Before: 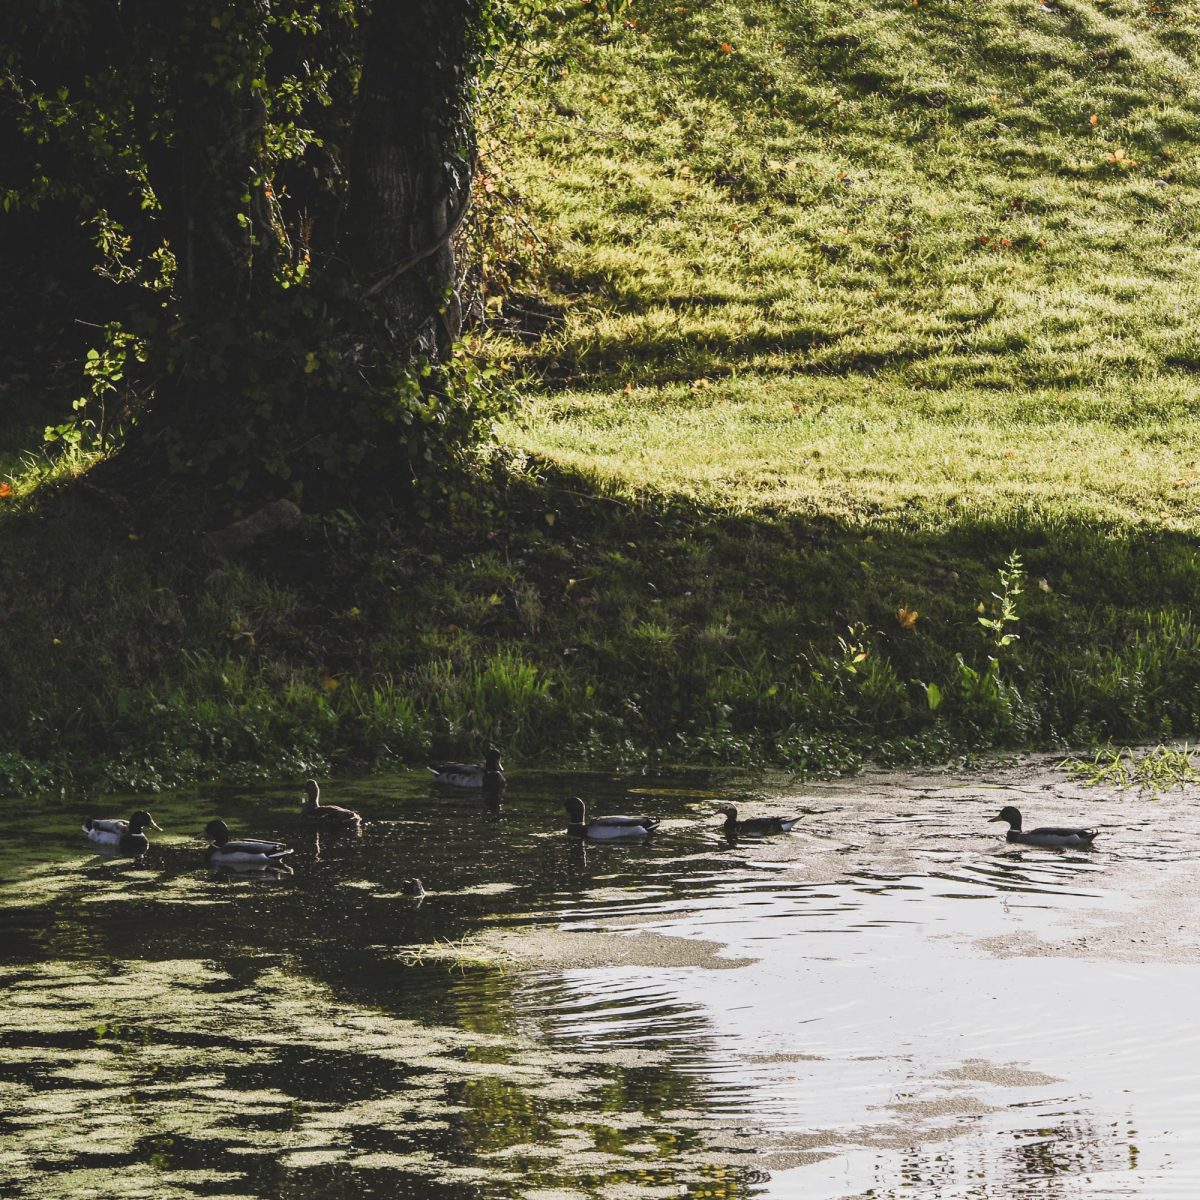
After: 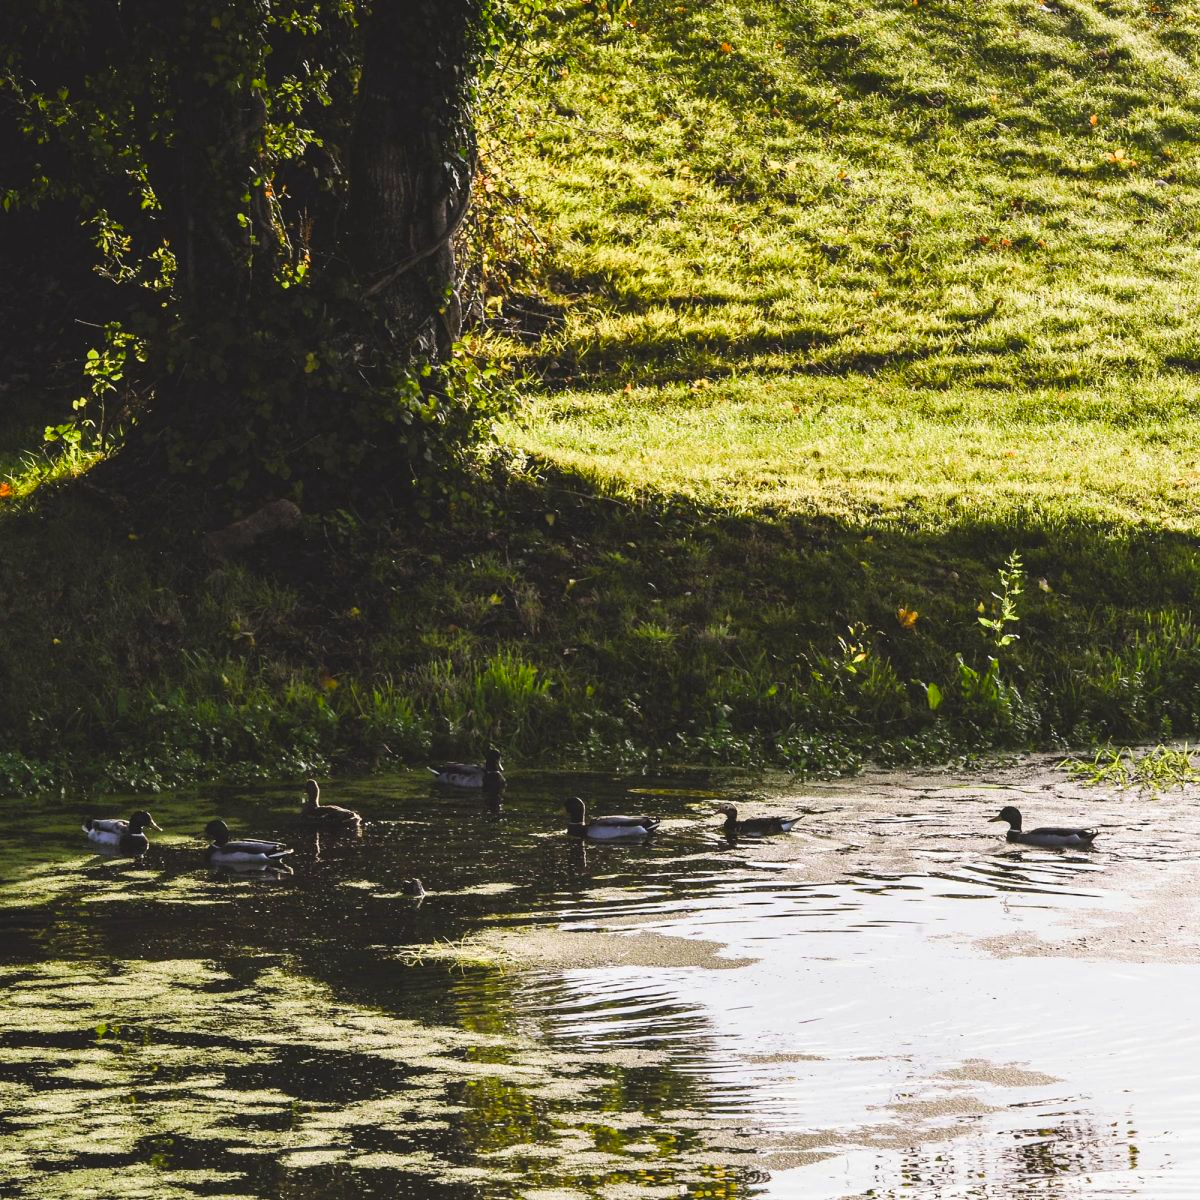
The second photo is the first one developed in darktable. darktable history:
color balance rgb: shadows lift › chroma 1.016%, shadows lift › hue 28.69°, linear chroma grading › global chroma 15.615%, perceptual saturation grading › global saturation -0.137%, perceptual saturation grading › mid-tones 11.59%, perceptual brilliance grading › highlights 5.976%, perceptual brilliance grading › mid-tones 17.222%, perceptual brilliance grading › shadows -5.389%, global vibrance 20%
